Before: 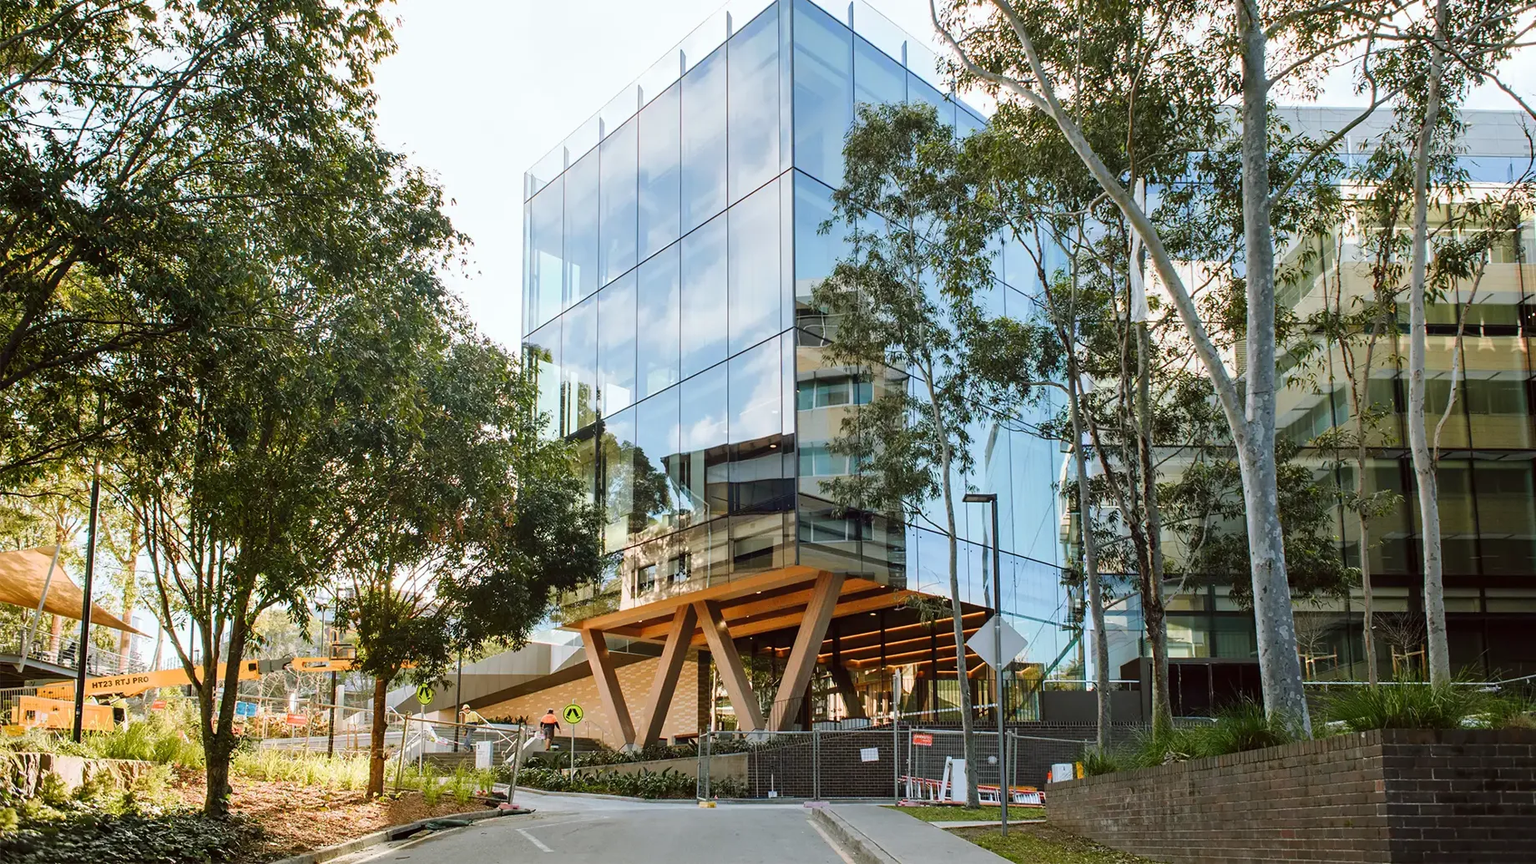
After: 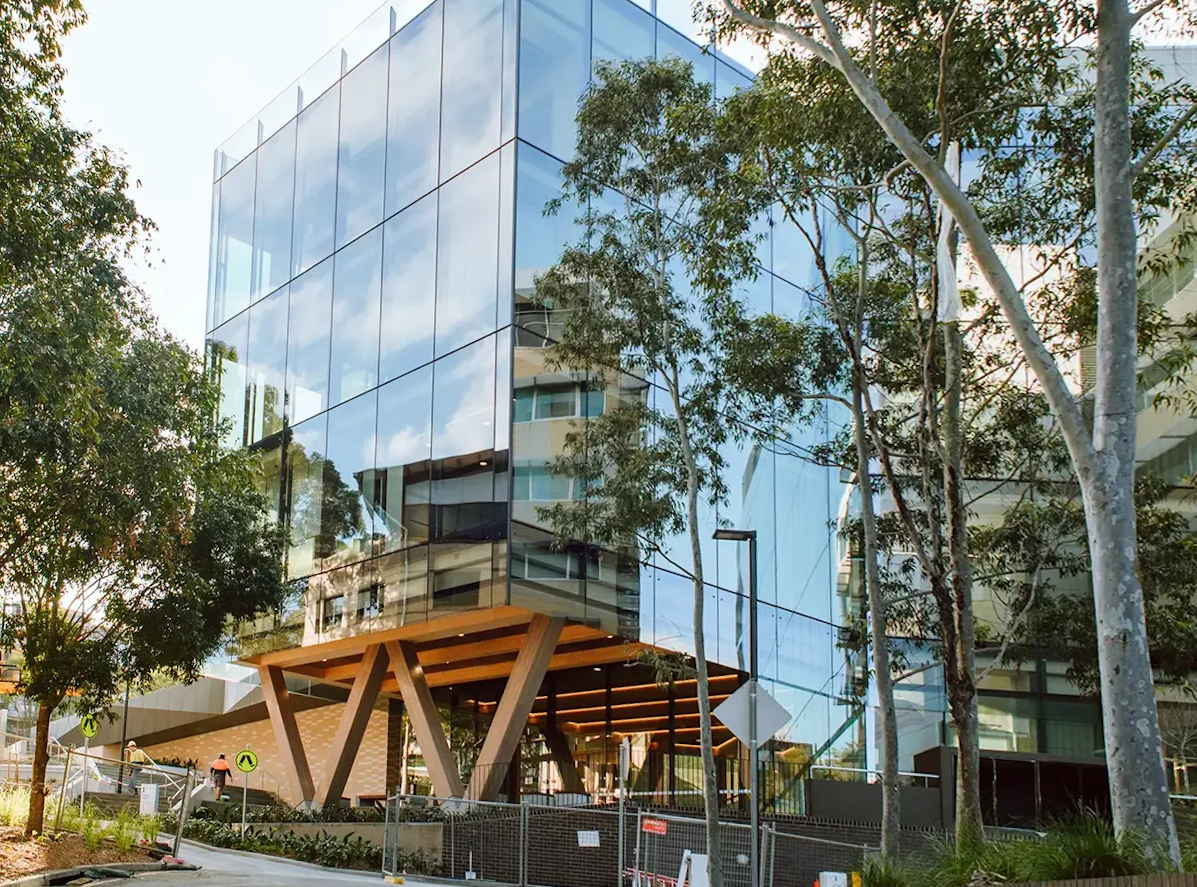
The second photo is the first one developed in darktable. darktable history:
crop and rotate: left 15.754%, right 17.579%
rotate and perspective: rotation 1.69°, lens shift (vertical) -0.023, lens shift (horizontal) -0.291, crop left 0.025, crop right 0.988, crop top 0.092, crop bottom 0.842
